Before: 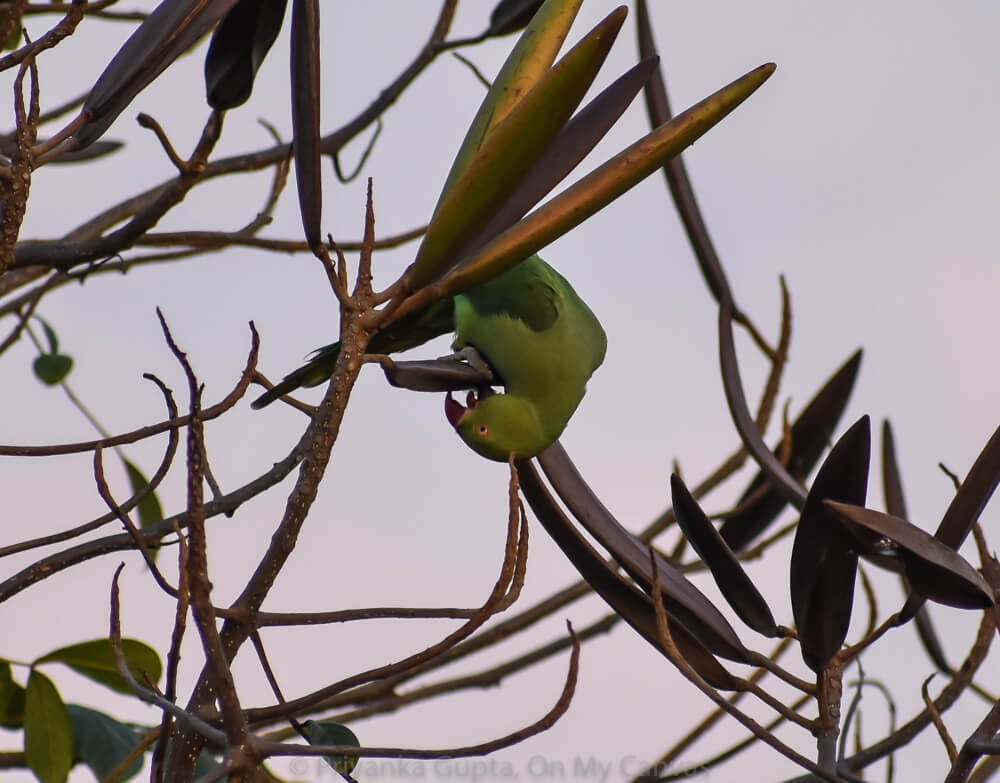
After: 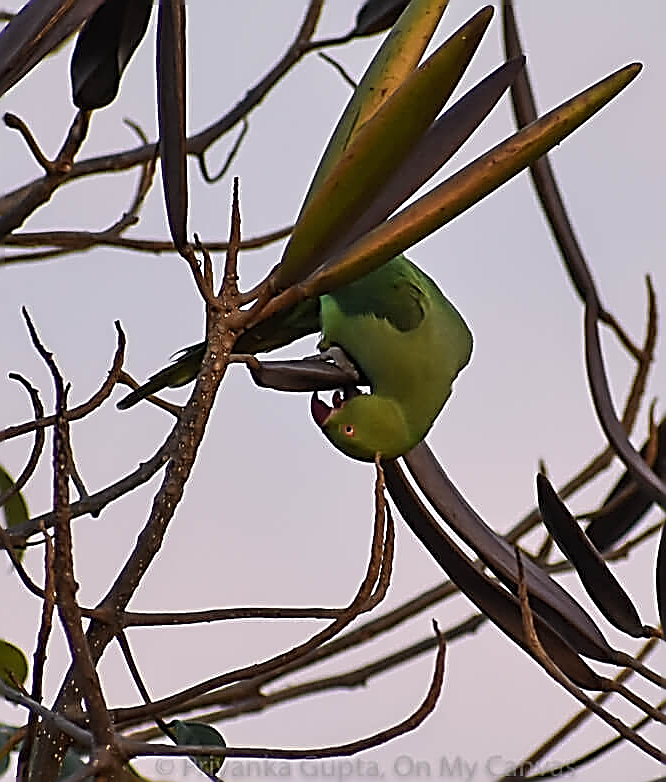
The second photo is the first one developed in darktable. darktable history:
crop and rotate: left 13.409%, right 19.924%
sharpen: amount 1.861
